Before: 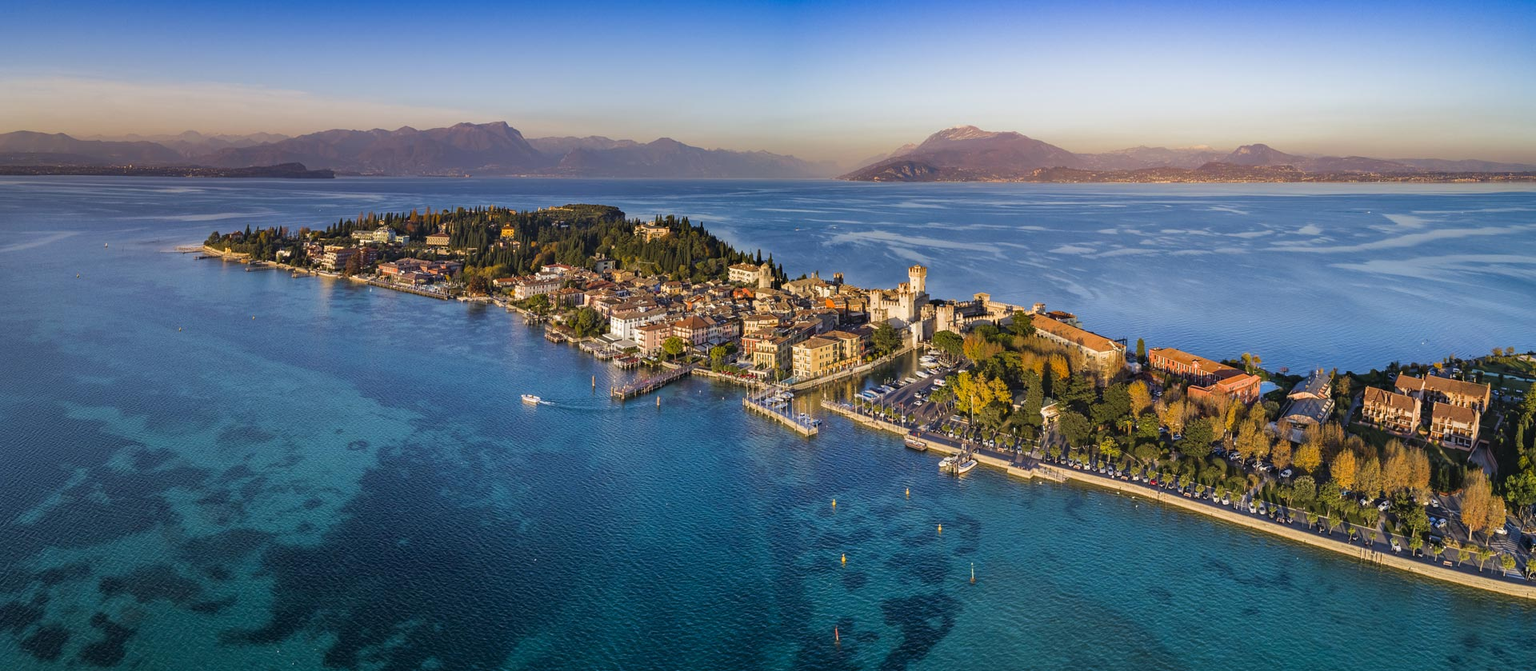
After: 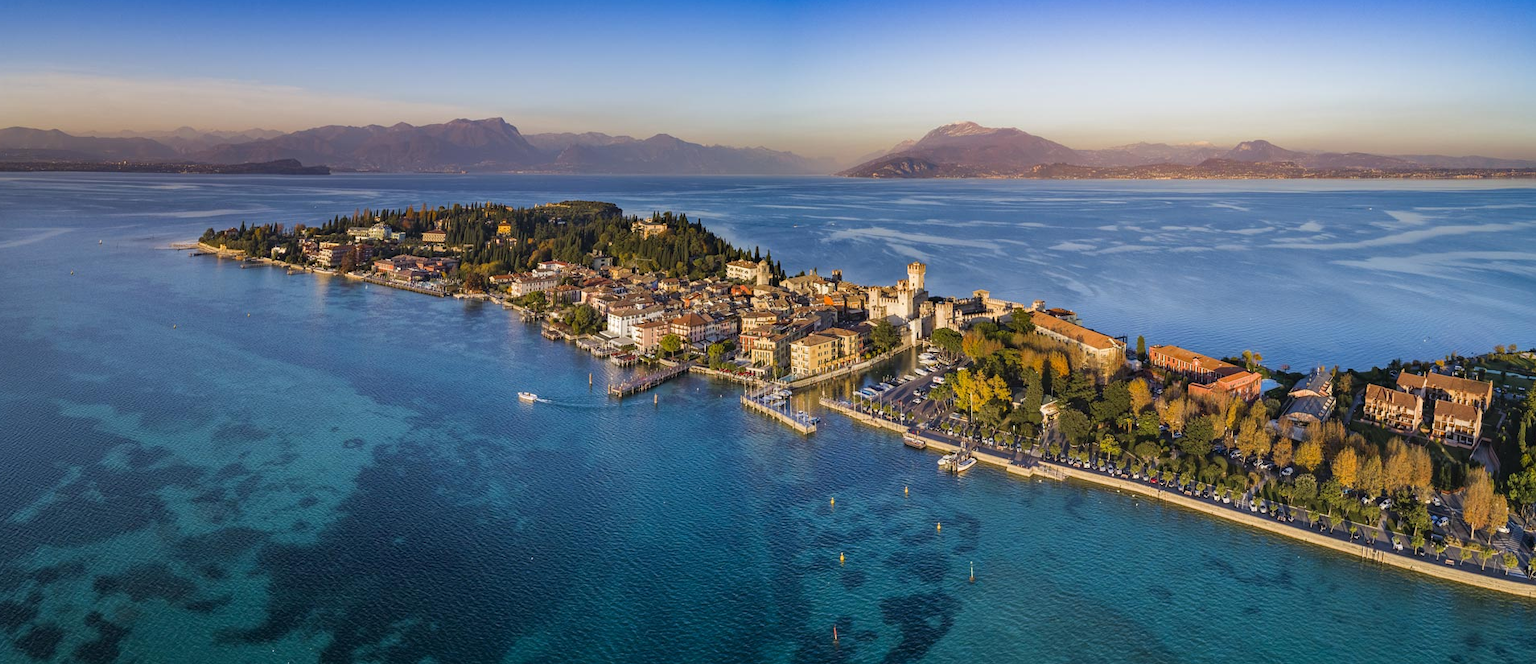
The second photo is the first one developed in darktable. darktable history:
crop: left 0.42%, top 0.751%, right 0.133%, bottom 0.757%
